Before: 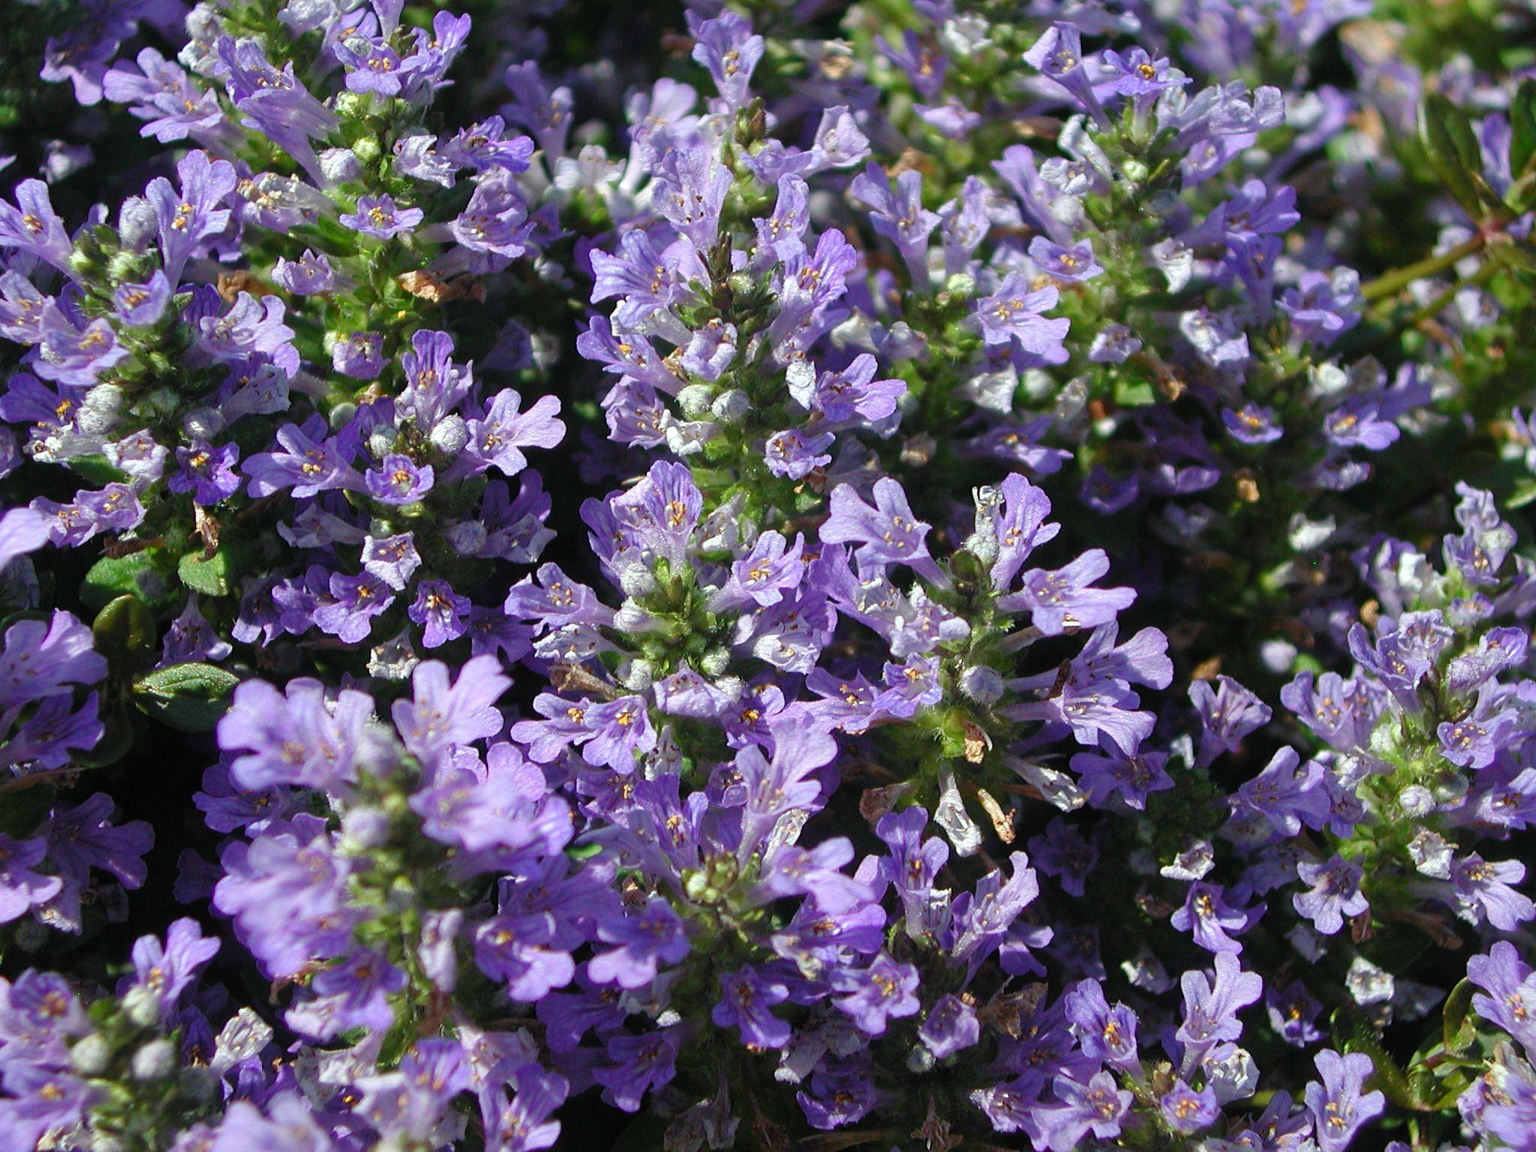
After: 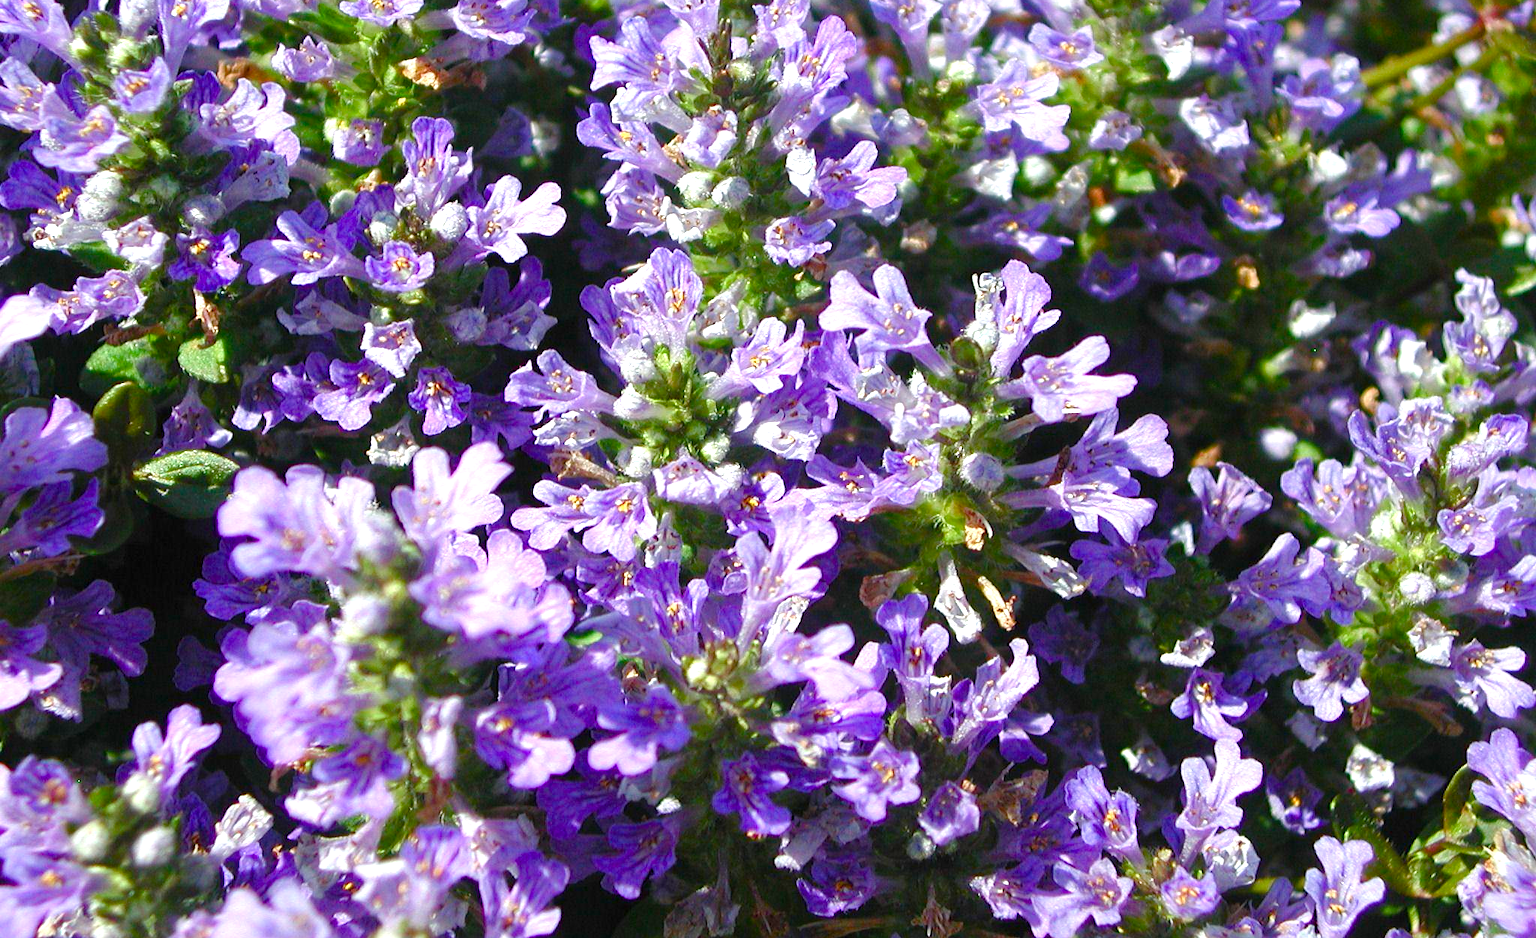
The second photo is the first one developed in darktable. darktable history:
crop and rotate: top 18.507%
exposure: exposure 0.77 EV, compensate highlight preservation false
color balance rgb: perceptual saturation grading › global saturation 20%, perceptual saturation grading › highlights -25%, perceptual saturation grading › shadows 50%
